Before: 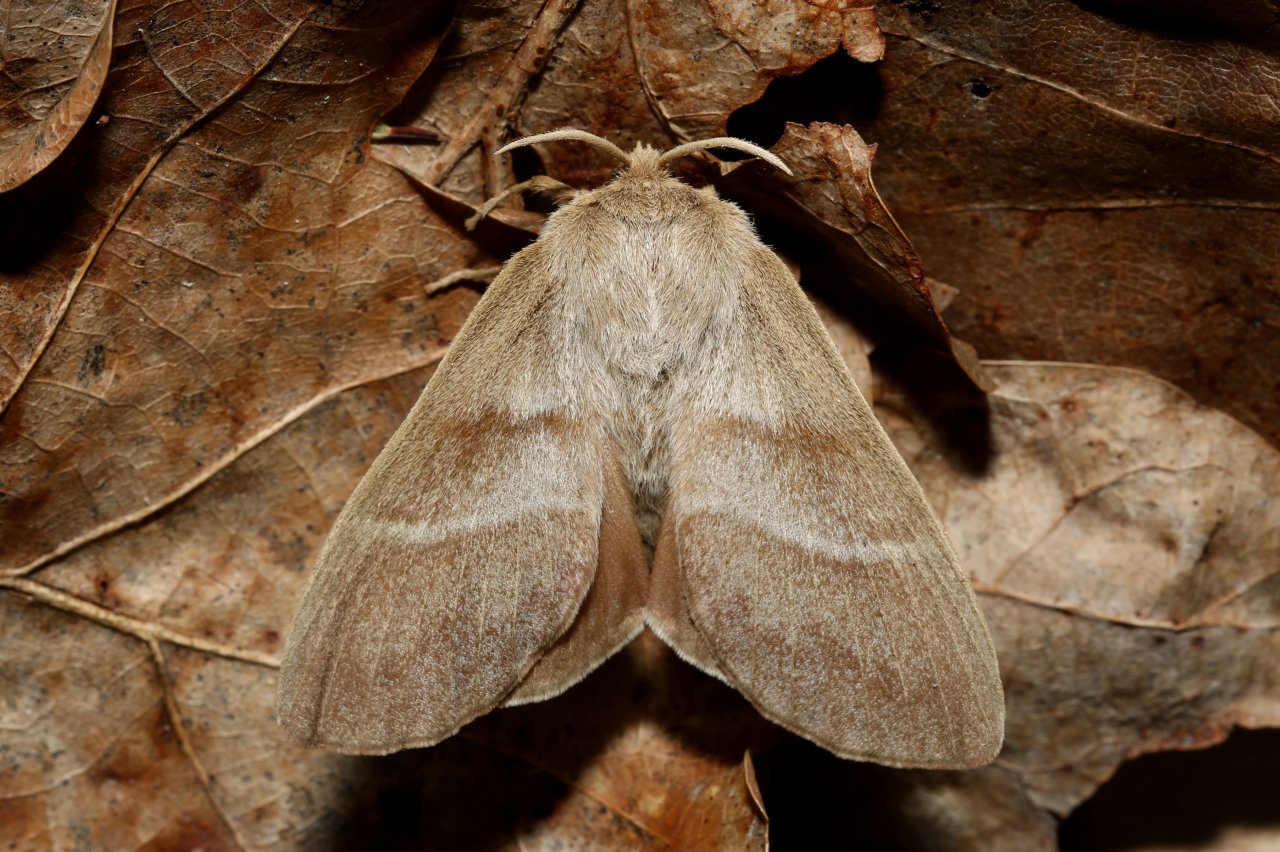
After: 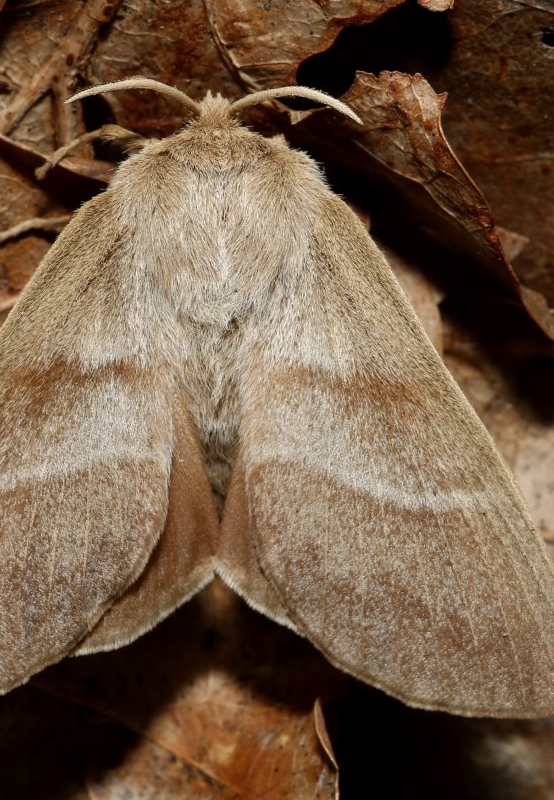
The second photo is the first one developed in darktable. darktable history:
color correction: highlights a* -0.113, highlights b* 0.118
crop: left 33.658%, top 6.006%, right 23.026%
